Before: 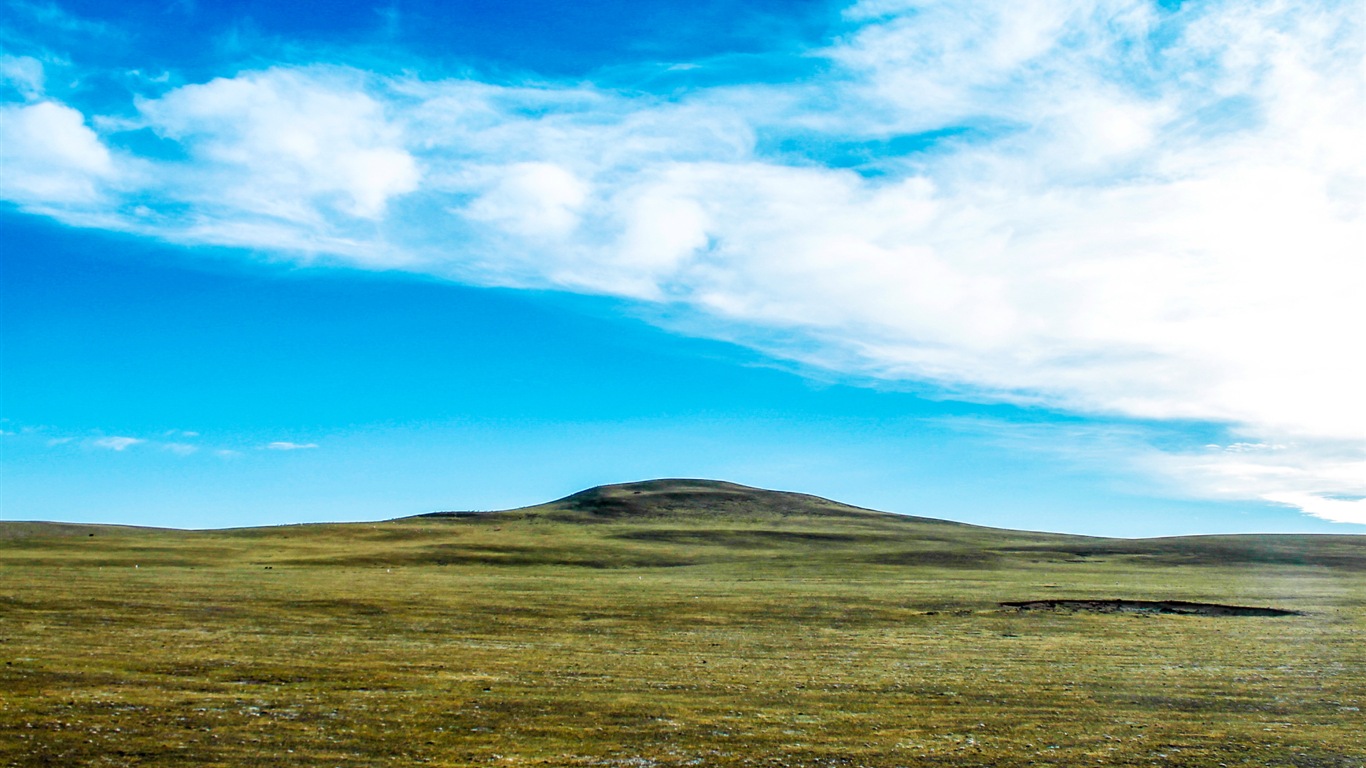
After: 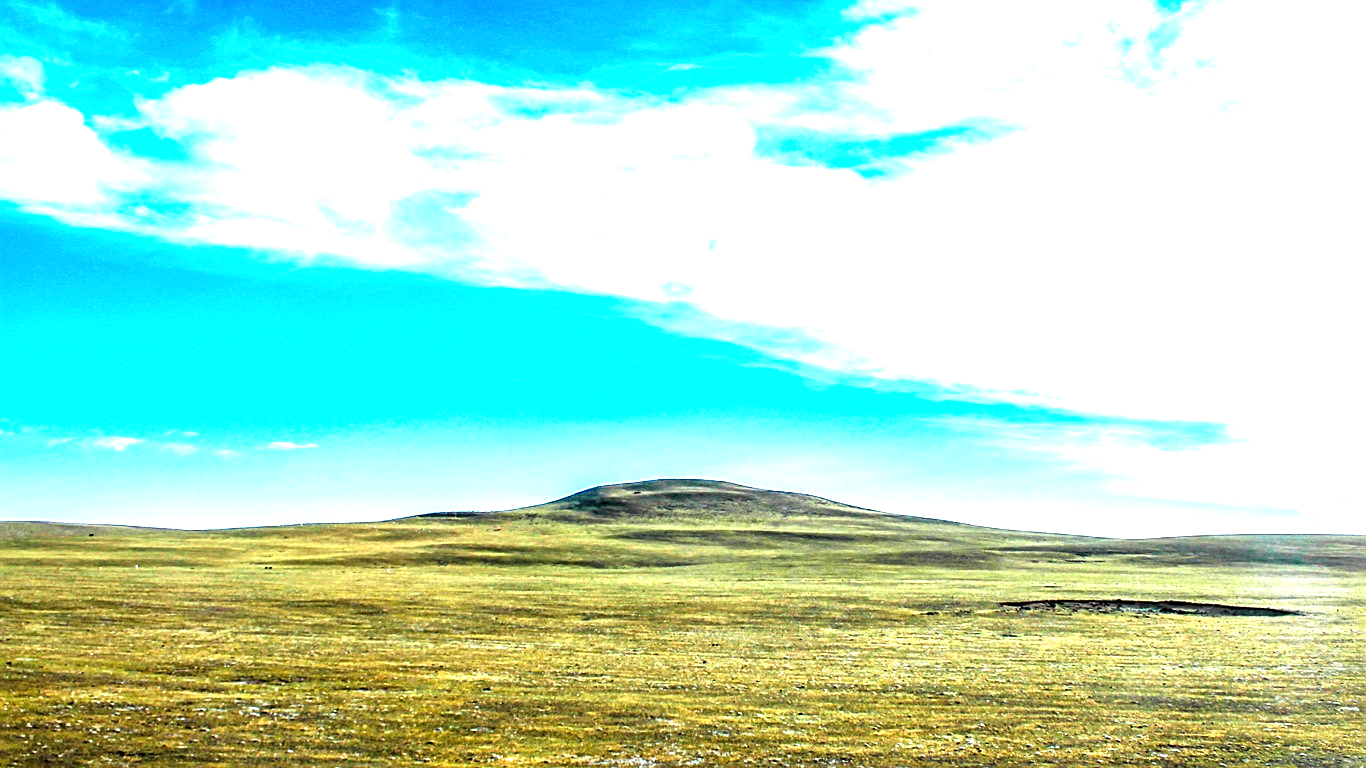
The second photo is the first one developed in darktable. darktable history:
sharpen: on, module defaults
exposure: black level correction 0, exposure 1.493 EV, compensate highlight preservation false
